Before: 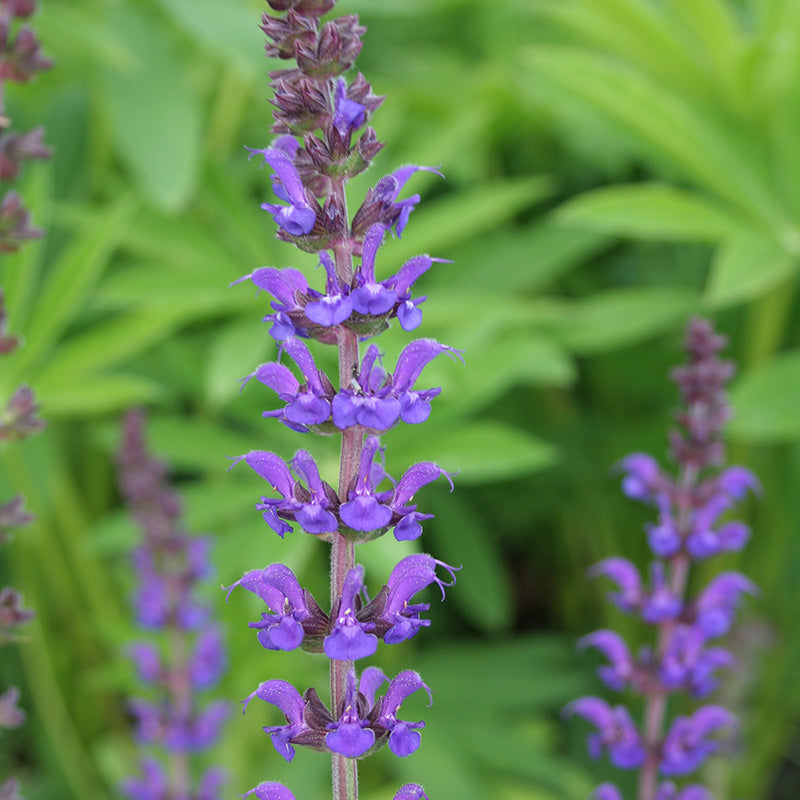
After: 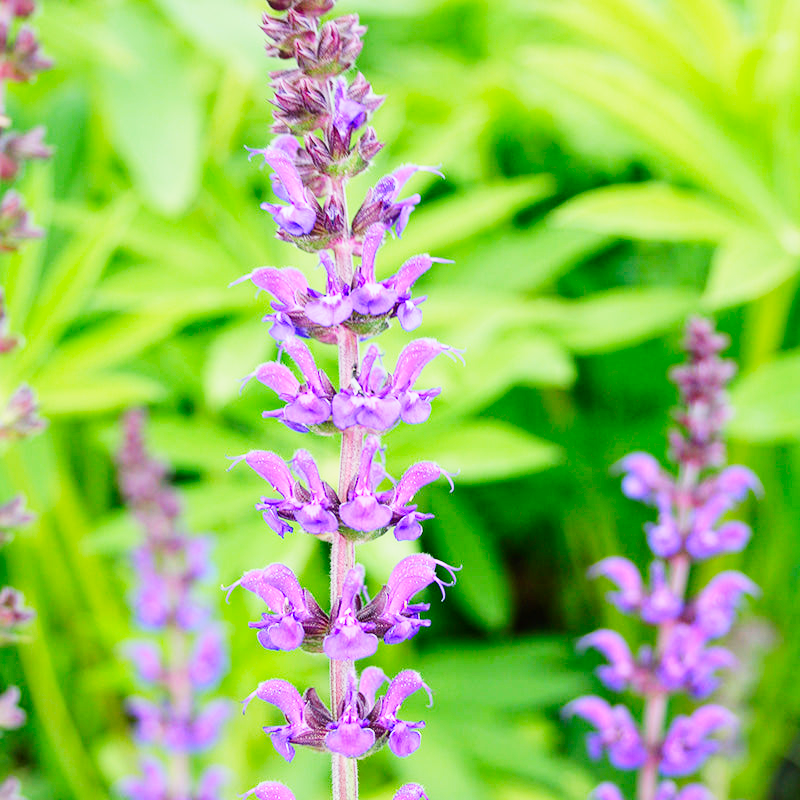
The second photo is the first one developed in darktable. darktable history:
base curve: curves: ch0 [(0, 0) (0, 0.001) (0.001, 0.001) (0.004, 0.002) (0.007, 0.004) (0.015, 0.013) (0.033, 0.045) (0.052, 0.096) (0.075, 0.17) (0.099, 0.241) (0.163, 0.42) (0.219, 0.55) (0.259, 0.616) (0.327, 0.722) (0.365, 0.765) (0.522, 0.873) (0.547, 0.881) (0.689, 0.919) (0.826, 0.952) (1, 1)], preserve colors none
contrast brightness saturation: contrast 0.08, saturation 0.204
